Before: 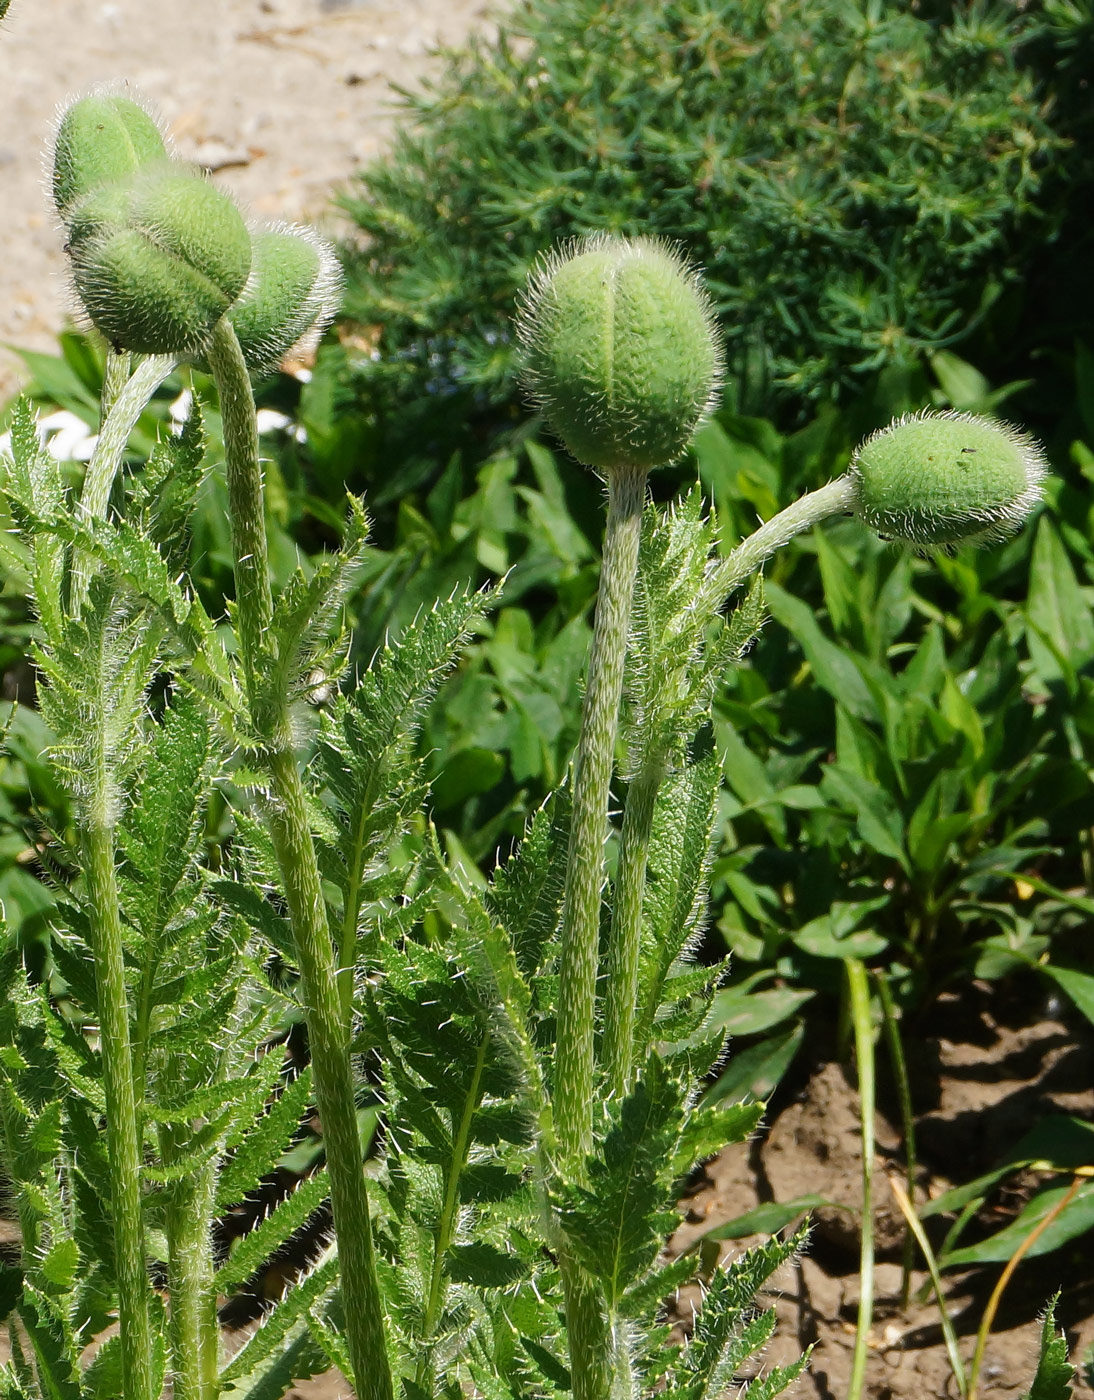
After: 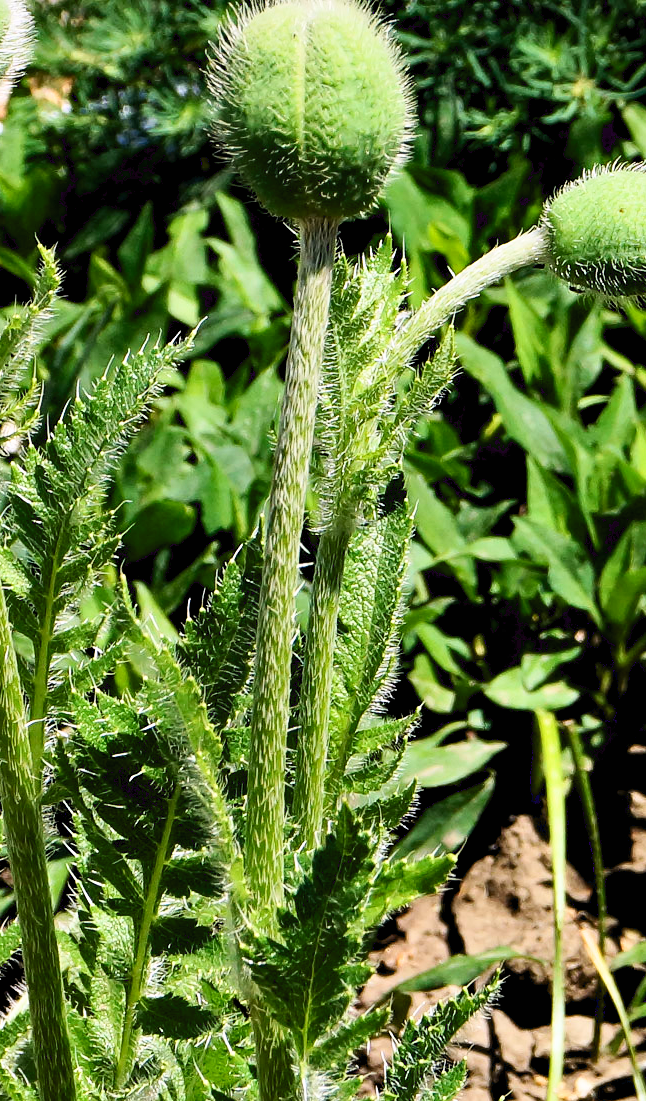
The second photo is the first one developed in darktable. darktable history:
contrast brightness saturation: contrast 0.2, brightness 0.15, saturation 0.14
crop and rotate: left 28.256%, top 17.734%, right 12.656%, bottom 3.573%
contrast equalizer: octaves 7, y [[0.6 ×6], [0.55 ×6], [0 ×6], [0 ×6], [0 ×6]]
filmic rgb: black relative exposure -14.19 EV, white relative exposure 3.39 EV, hardness 7.89, preserve chrominance max RGB
